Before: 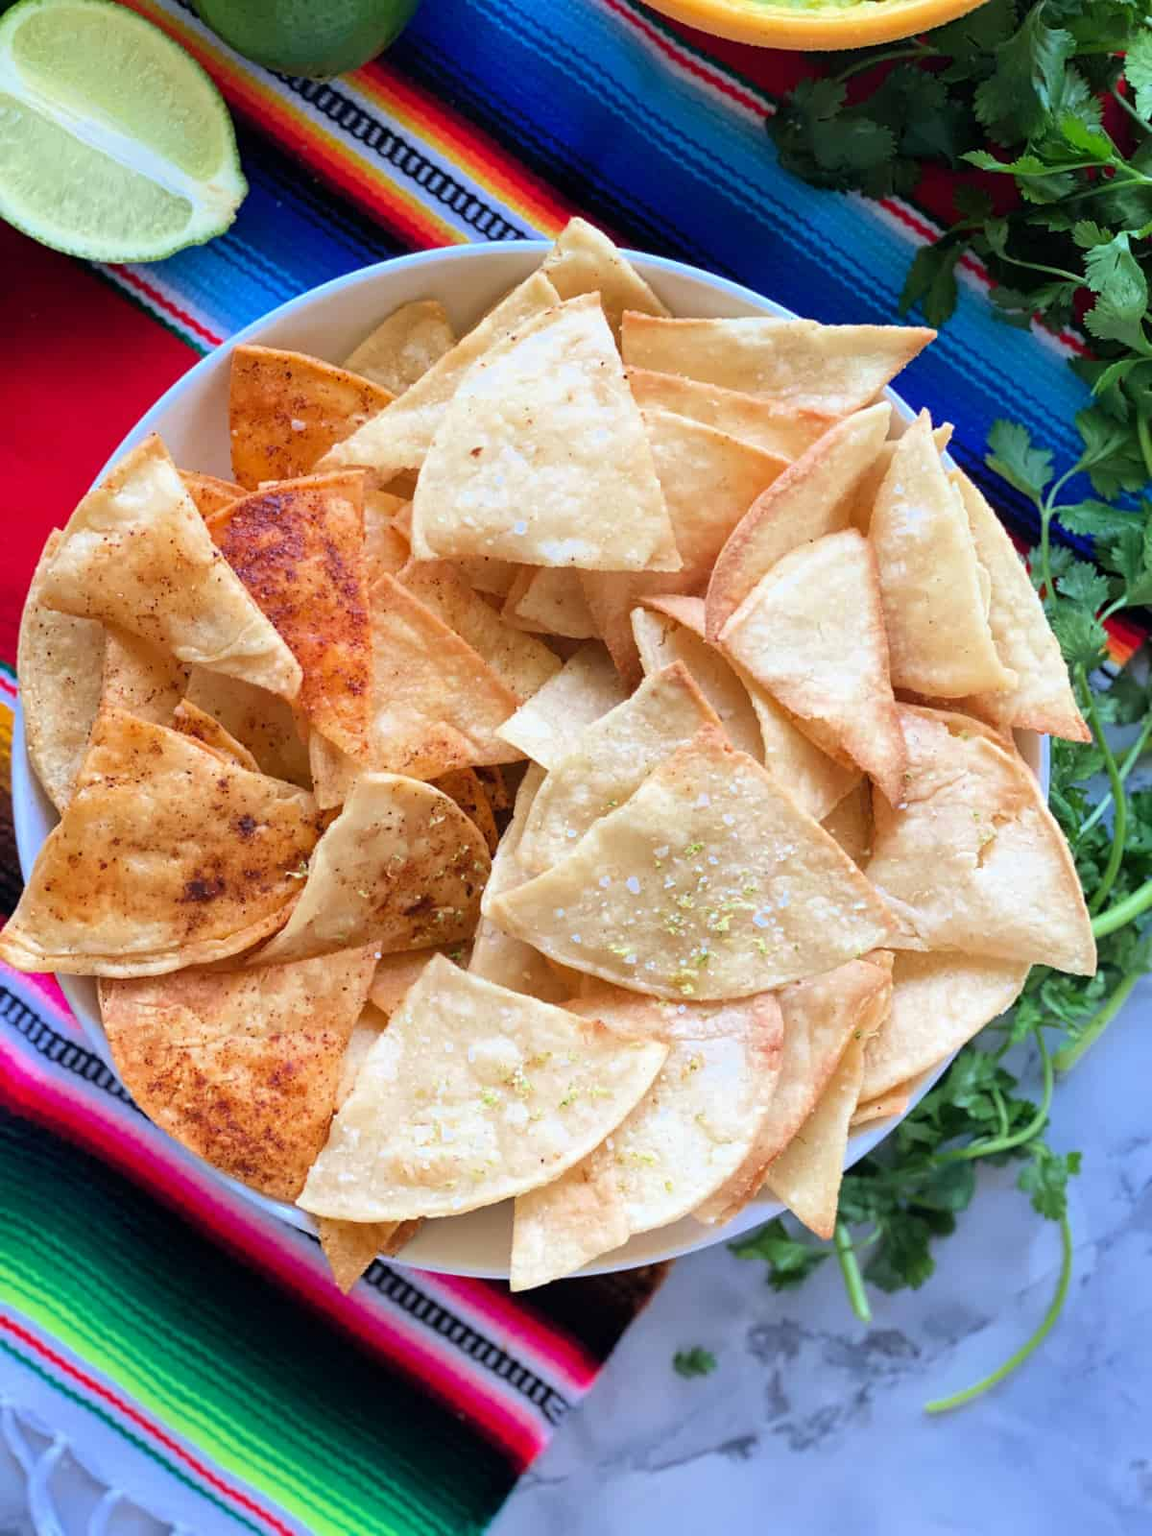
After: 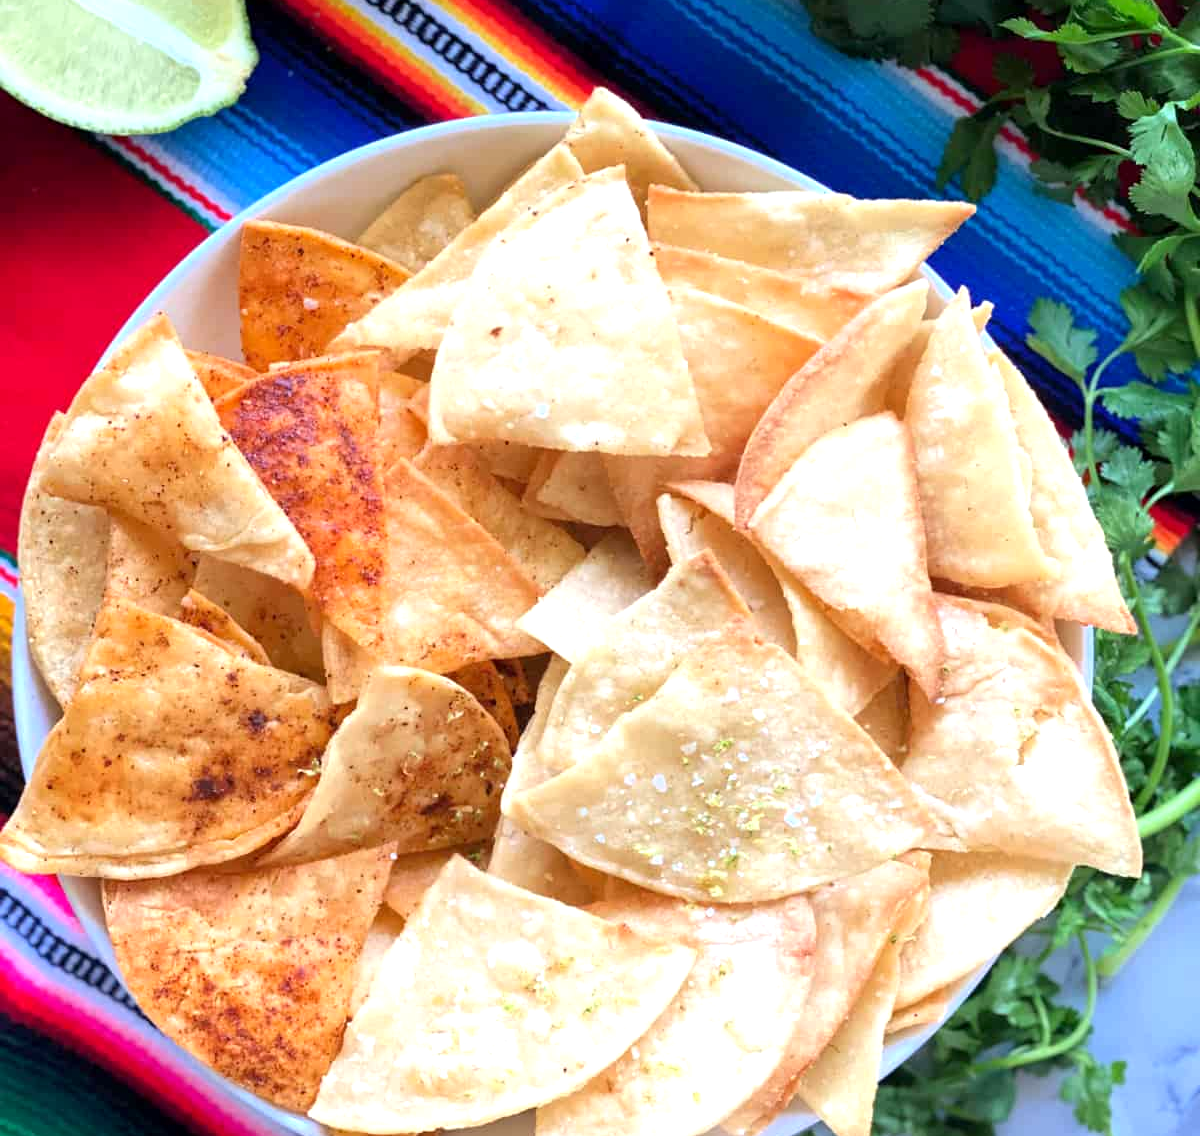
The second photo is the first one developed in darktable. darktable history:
crop and rotate: top 8.721%, bottom 20.224%
exposure: black level correction 0.001, exposure 0.499 EV, compensate highlight preservation false
